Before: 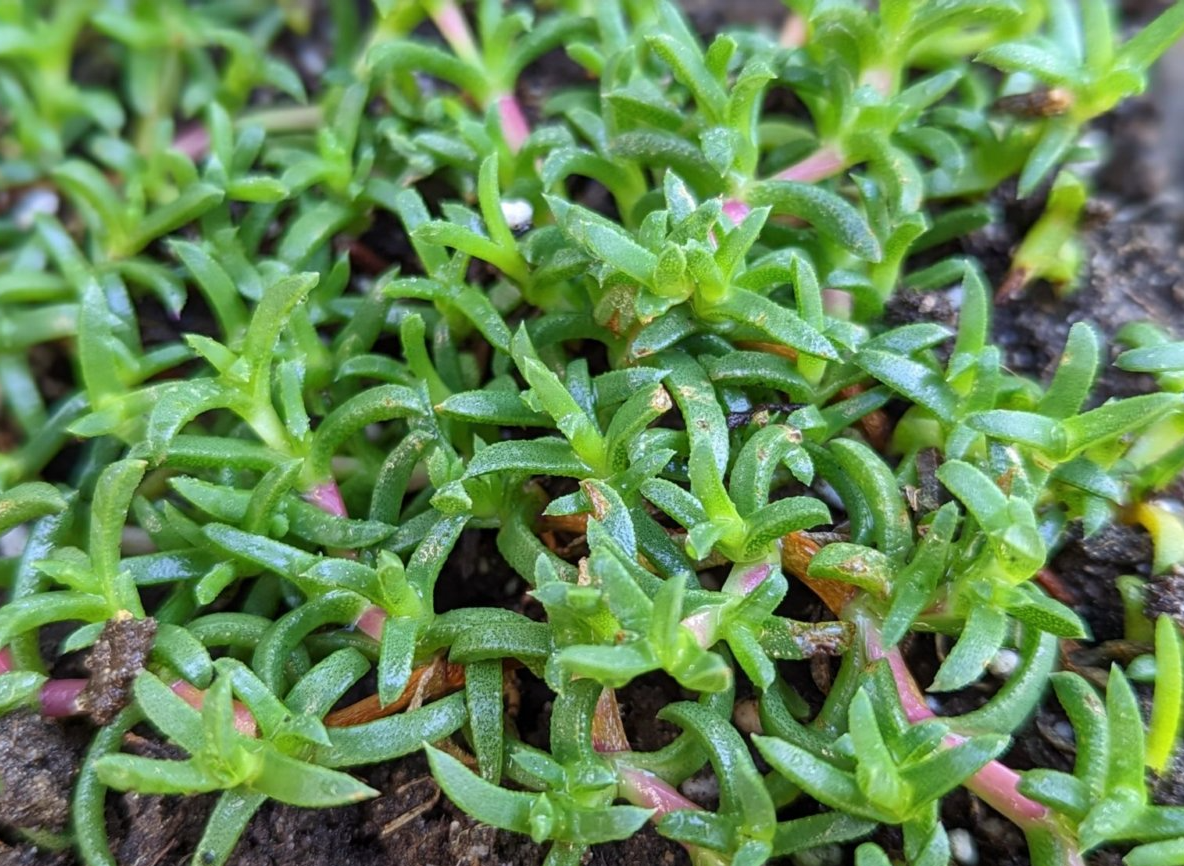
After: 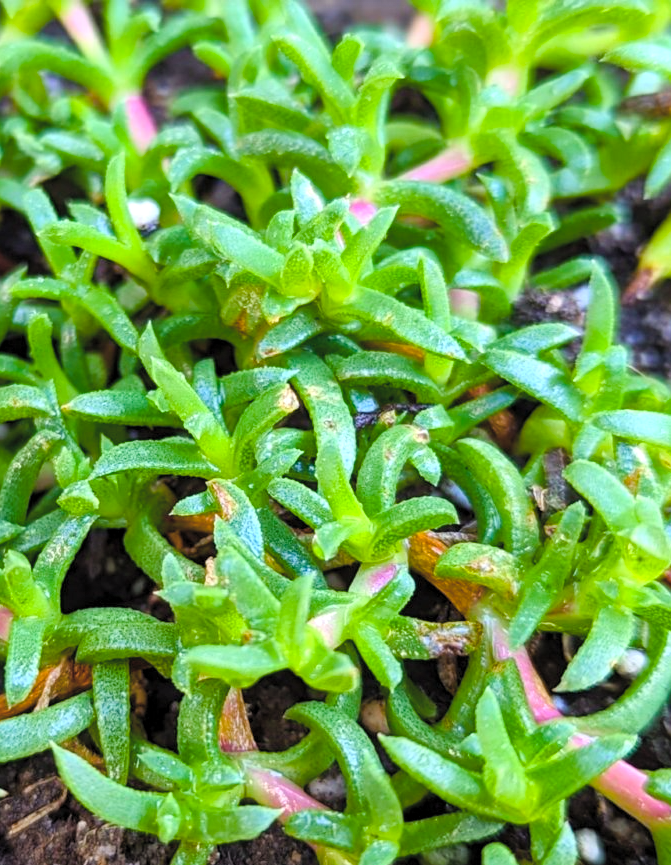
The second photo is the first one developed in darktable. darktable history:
crop: left 31.566%, top 0.002%, right 11.708%
color balance rgb: perceptual saturation grading › global saturation 27.637%, perceptual saturation grading › highlights -25.885%, perceptual saturation grading › mid-tones 25.559%, perceptual saturation grading › shadows 49.653%, perceptual brilliance grading › global brilliance 2.783%, global vibrance 20%
contrast brightness saturation: contrast 0.099, brightness 0.305, saturation 0.136
color zones: curves: ch1 [(0, 0.469) (0.01, 0.469) (0.12, 0.446) (0.248, 0.469) (0.5, 0.5) (0.748, 0.5) (0.99, 0.469) (1, 0.469)]
levels: black 0.063%, white 99.89%, levels [0.029, 0.545, 0.971]
